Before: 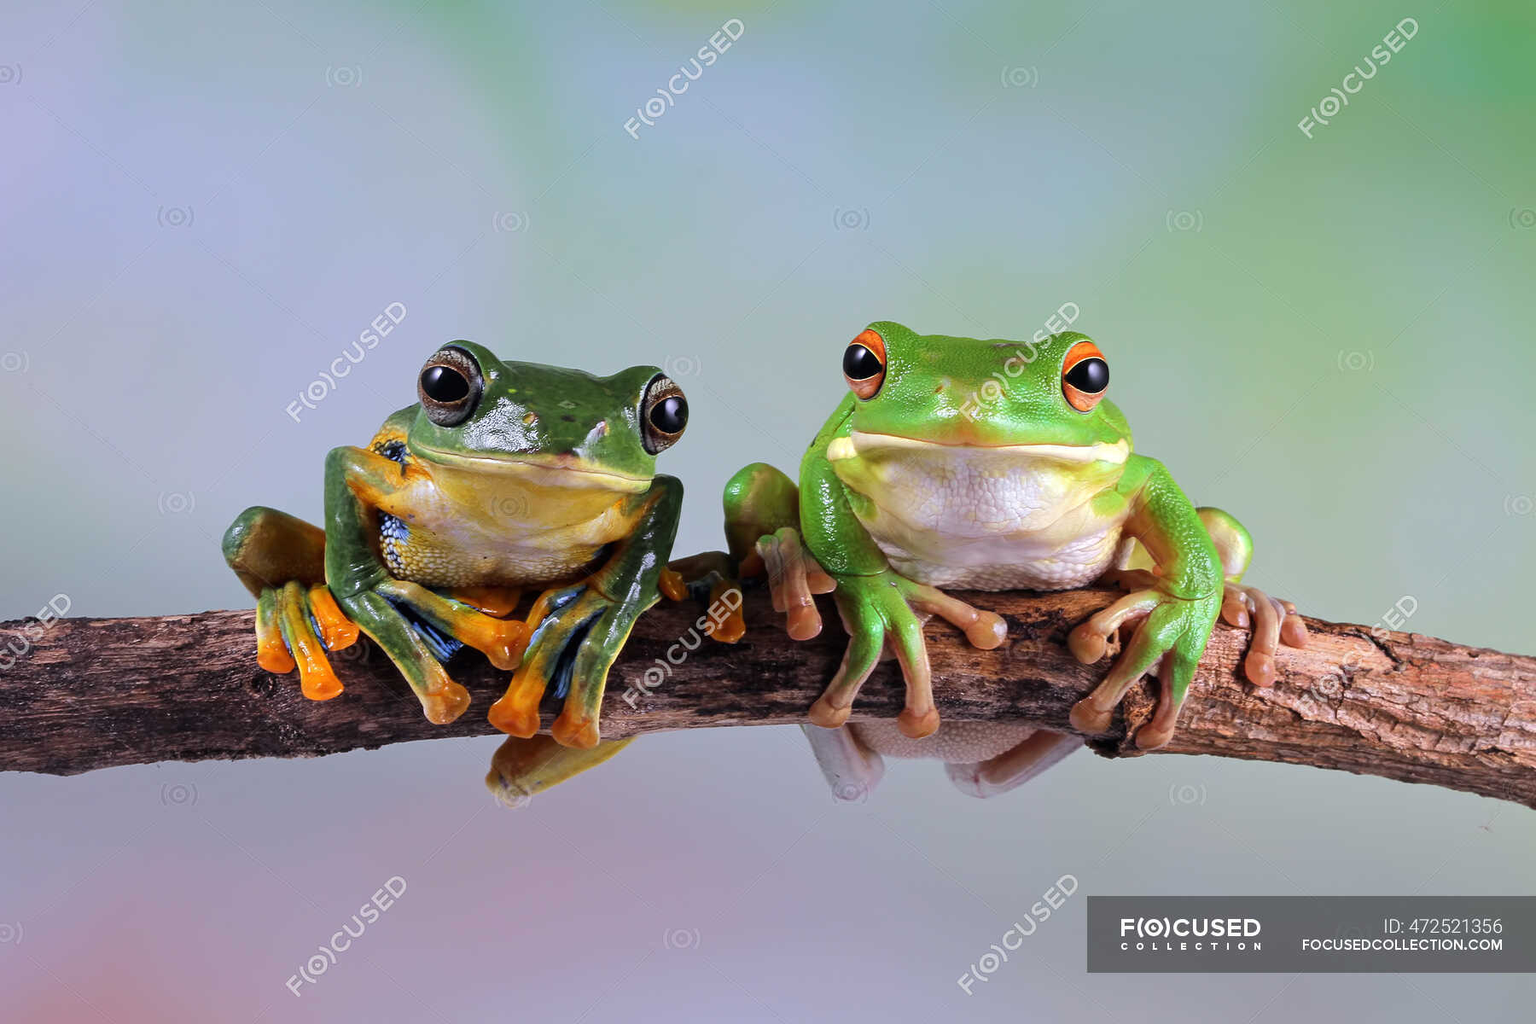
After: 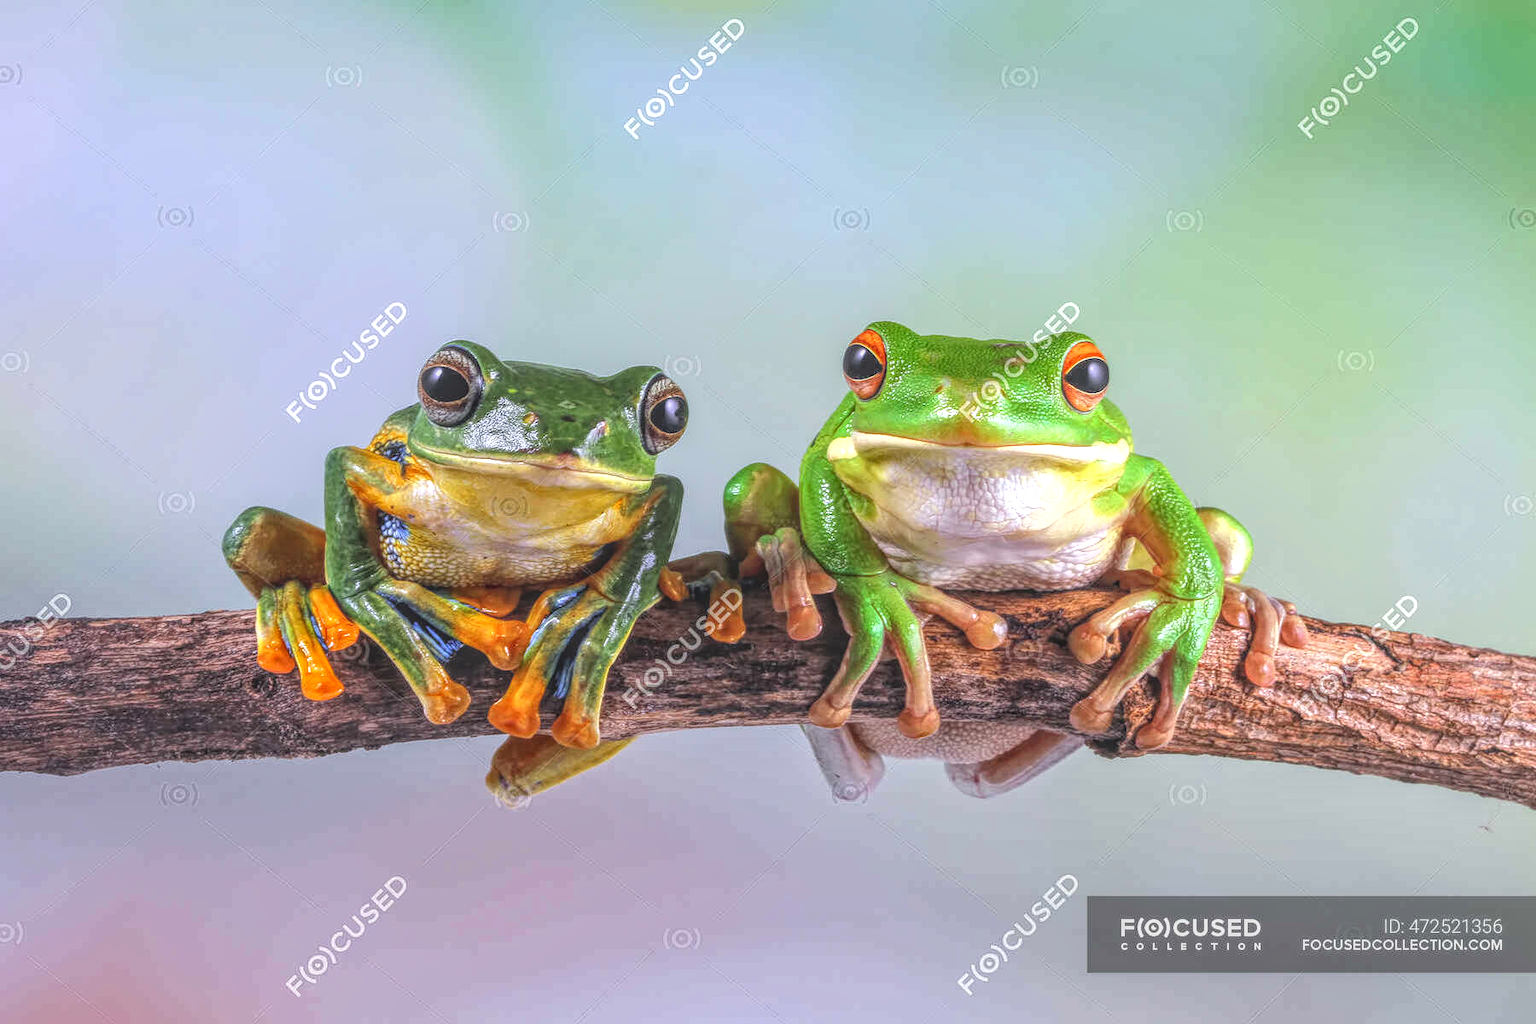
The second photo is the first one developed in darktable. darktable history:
local contrast: highlights 20%, shadows 24%, detail 200%, midtone range 0.2
exposure: black level correction 0, exposure 0.5 EV, compensate highlight preservation false
